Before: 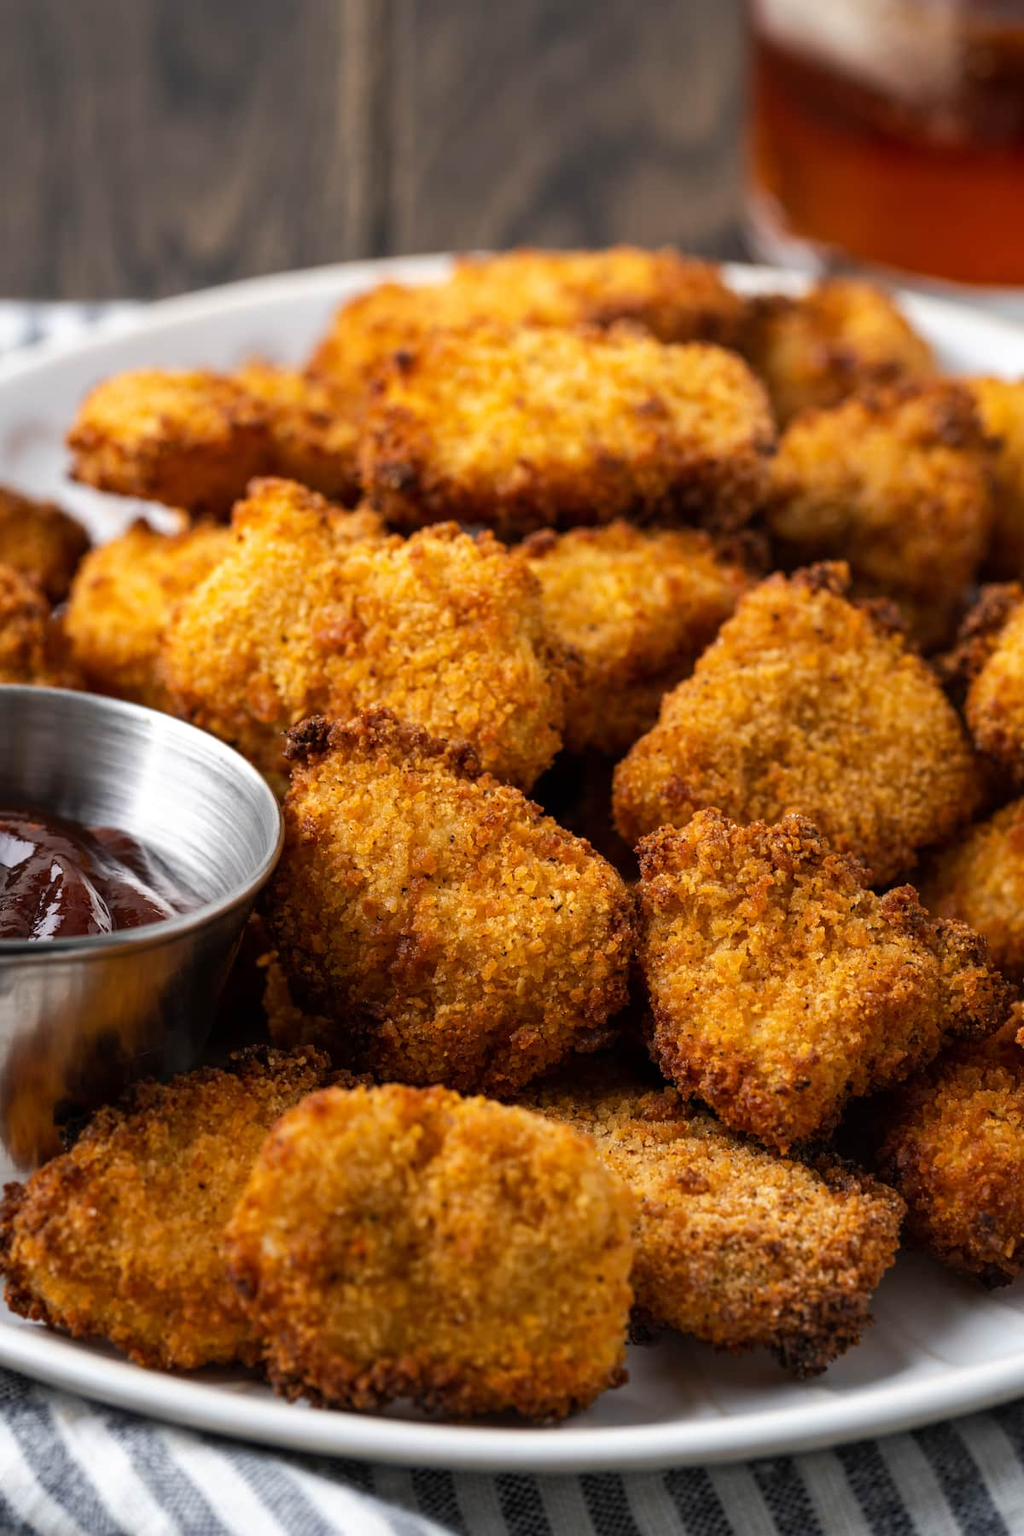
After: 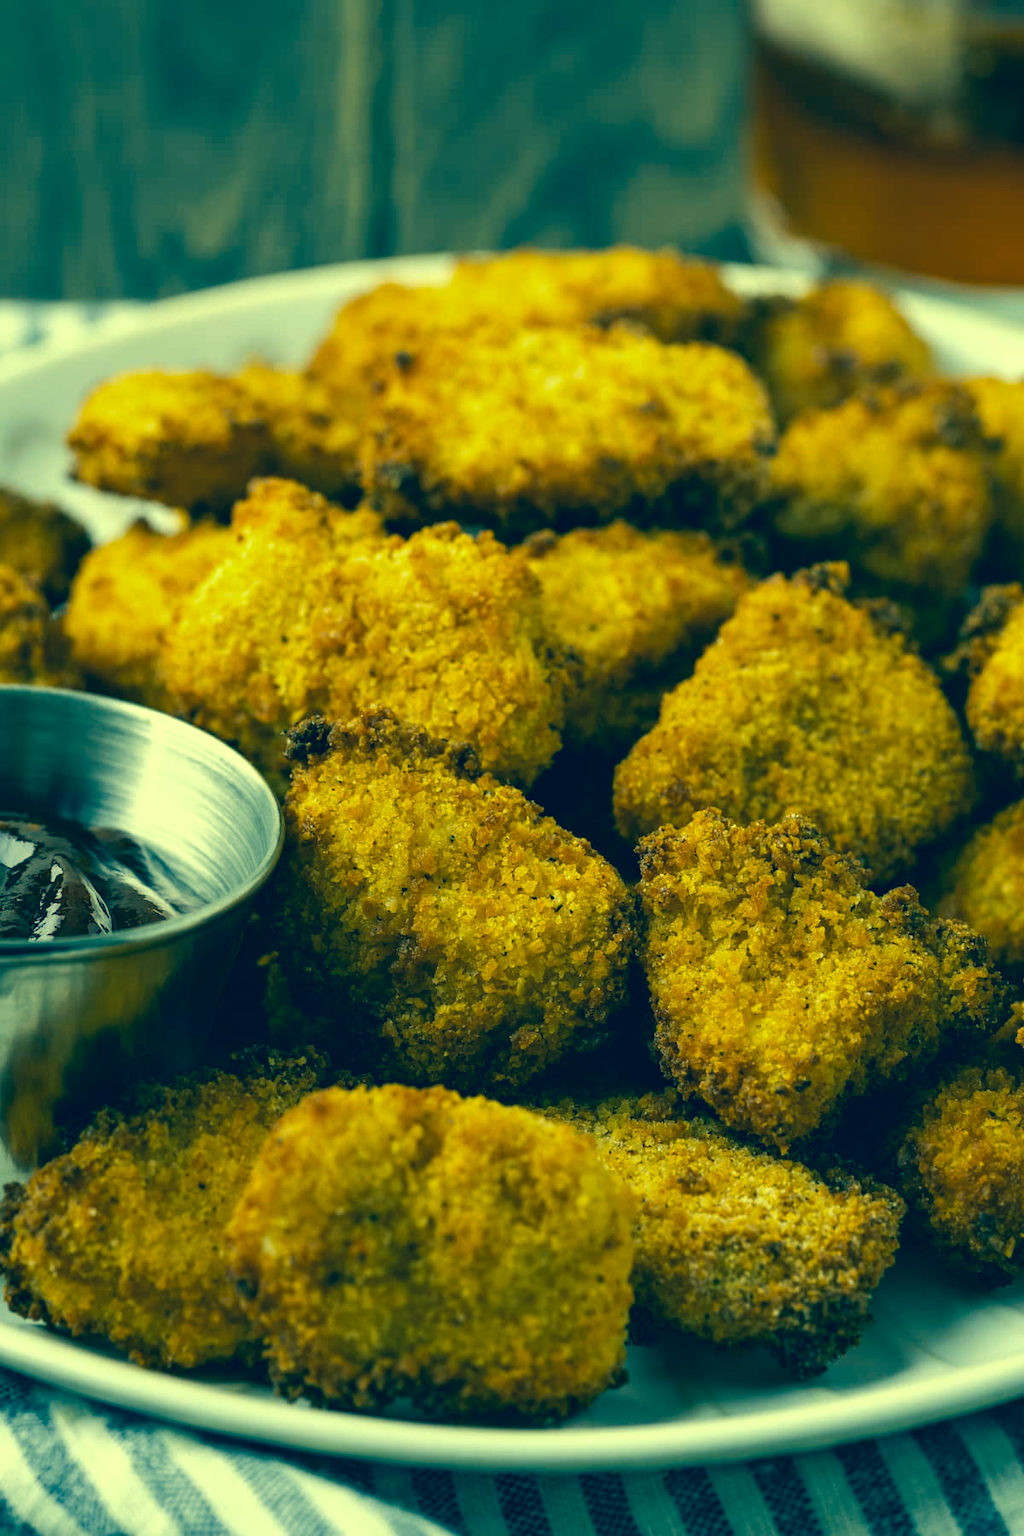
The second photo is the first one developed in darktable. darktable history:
contrast equalizer: octaves 7, y [[0.6 ×6], [0.55 ×6], [0 ×6], [0 ×6], [0 ×6]], mix 0.154
color correction: highlights a* -16.22, highlights b* 39.87, shadows a* -39.71, shadows b* -26.93
